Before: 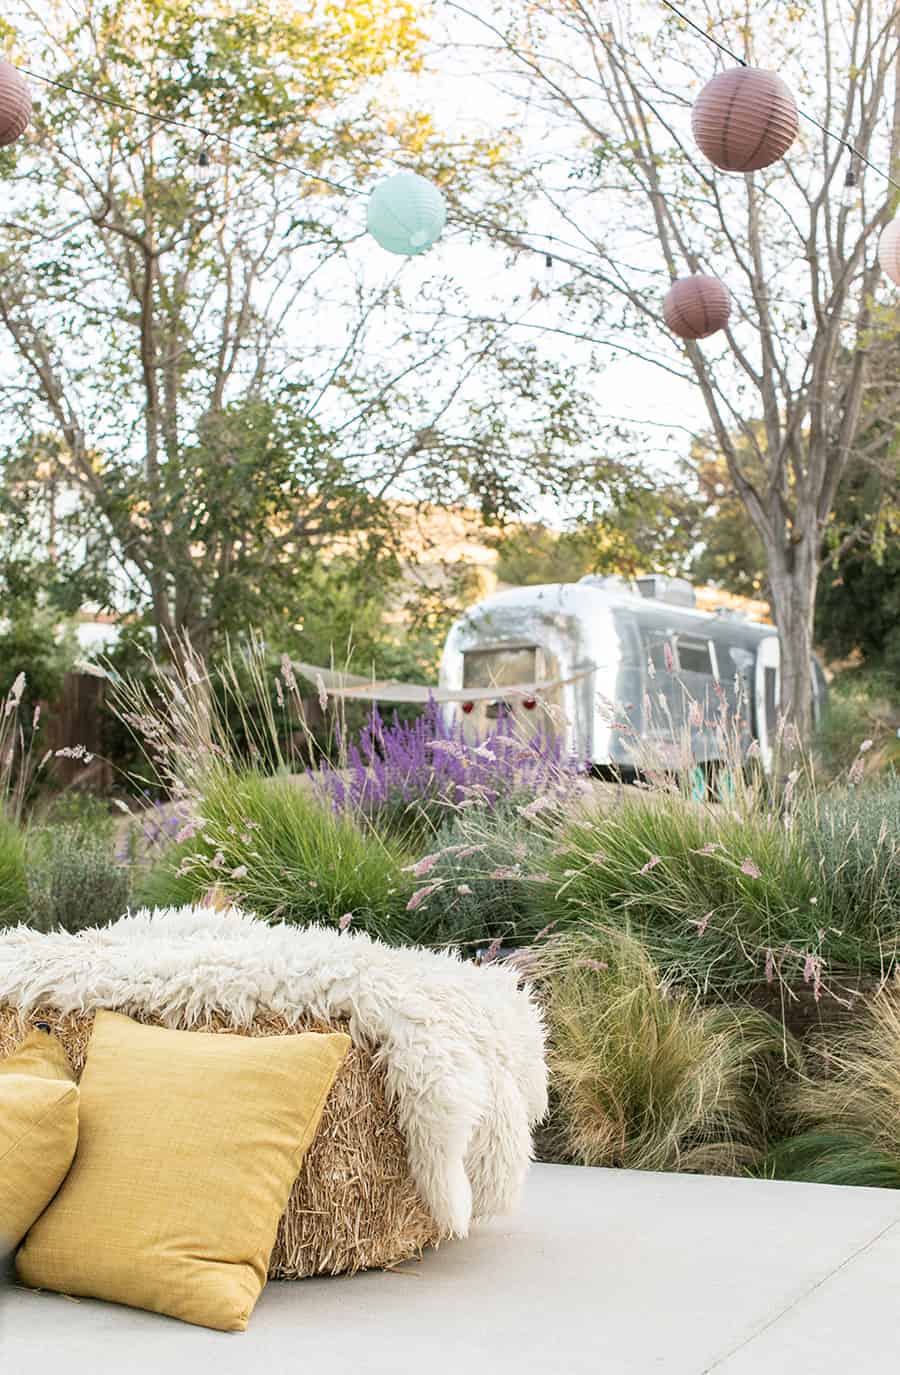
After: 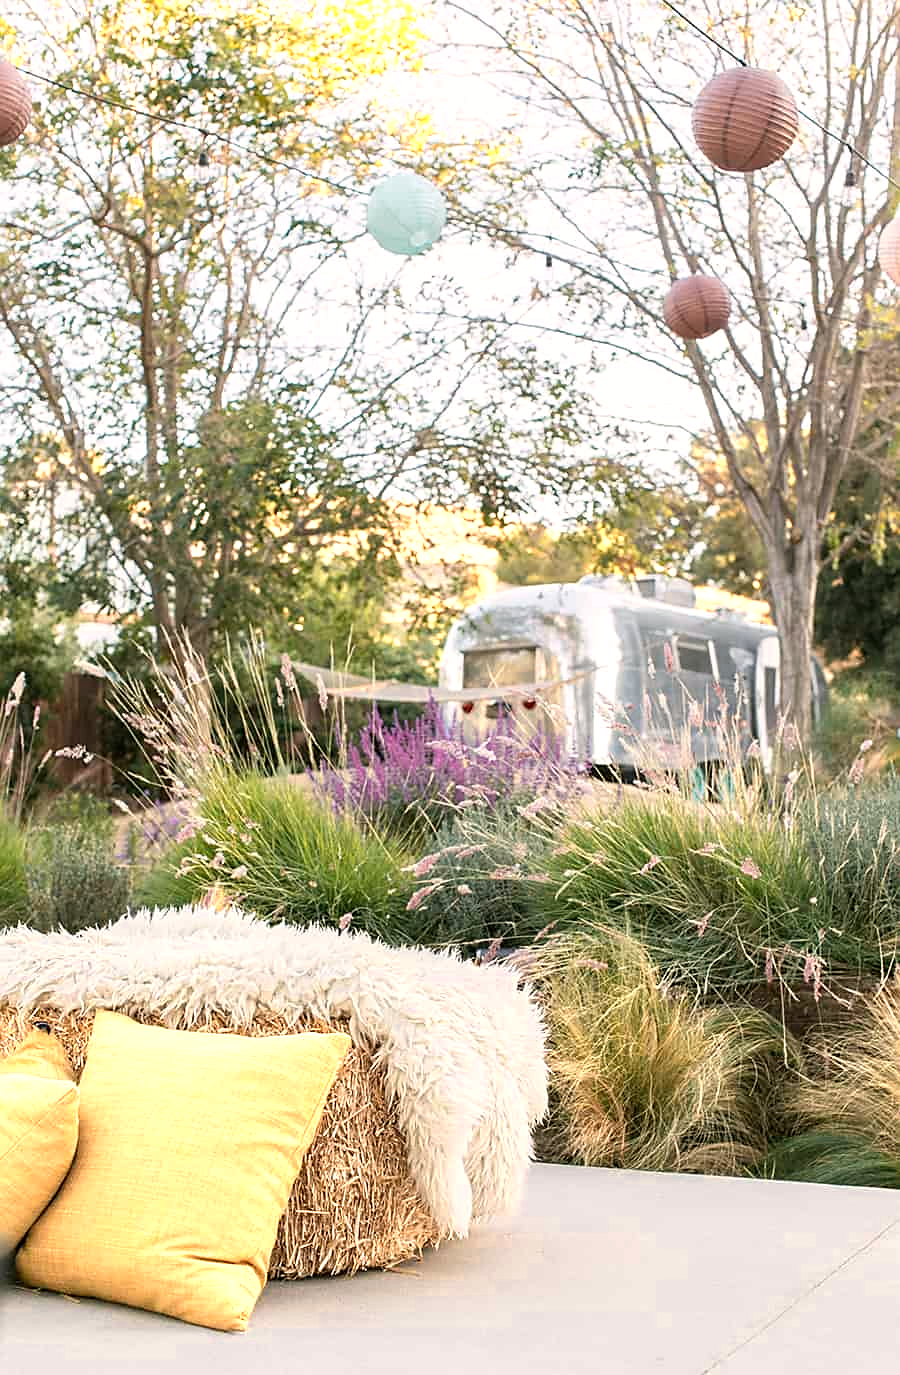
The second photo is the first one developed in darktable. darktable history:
sharpen: radius 1.893, amount 0.402, threshold 1.231
color zones: curves: ch0 [(0.018, 0.548) (0.197, 0.654) (0.425, 0.447) (0.605, 0.658) (0.732, 0.579)]; ch1 [(0.105, 0.531) (0.224, 0.531) (0.386, 0.39) (0.618, 0.456) (0.732, 0.456) (0.956, 0.421)]; ch2 [(0.039, 0.583) (0.215, 0.465) (0.399, 0.544) (0.465, 0.548) (0.614, 0.447) (0.724, 0.43) (0.882, 0.623) (0.956, 0.632)]
color correction: highlights a* 3.33, highlights b* 2.17, saturation 1.22
